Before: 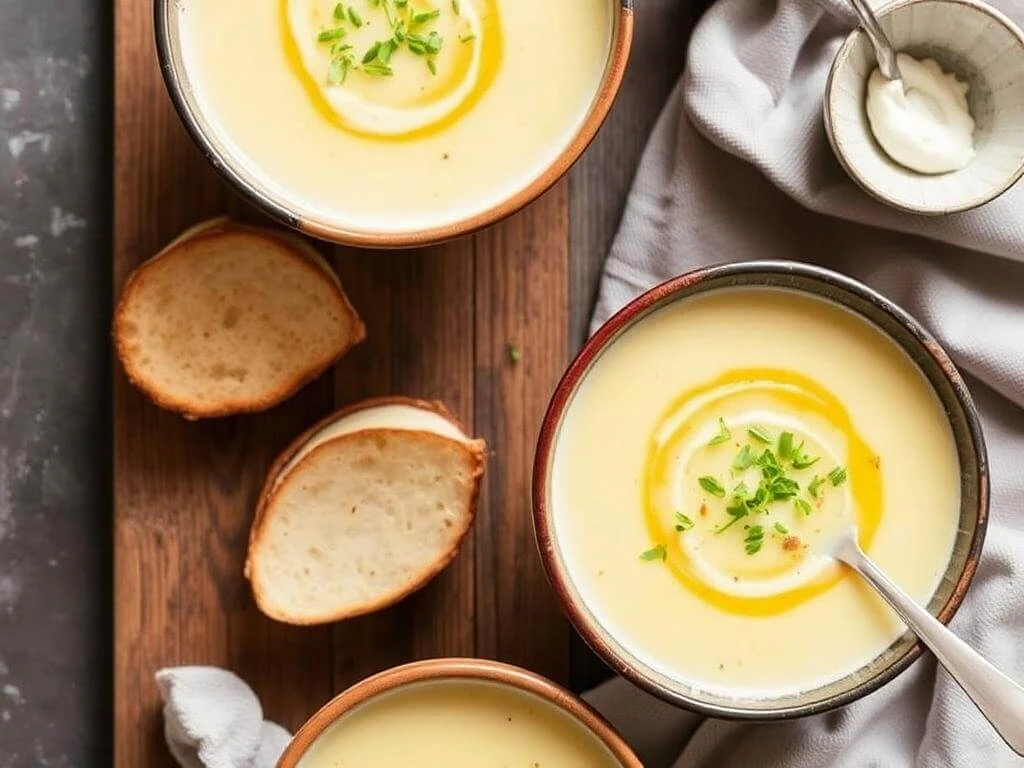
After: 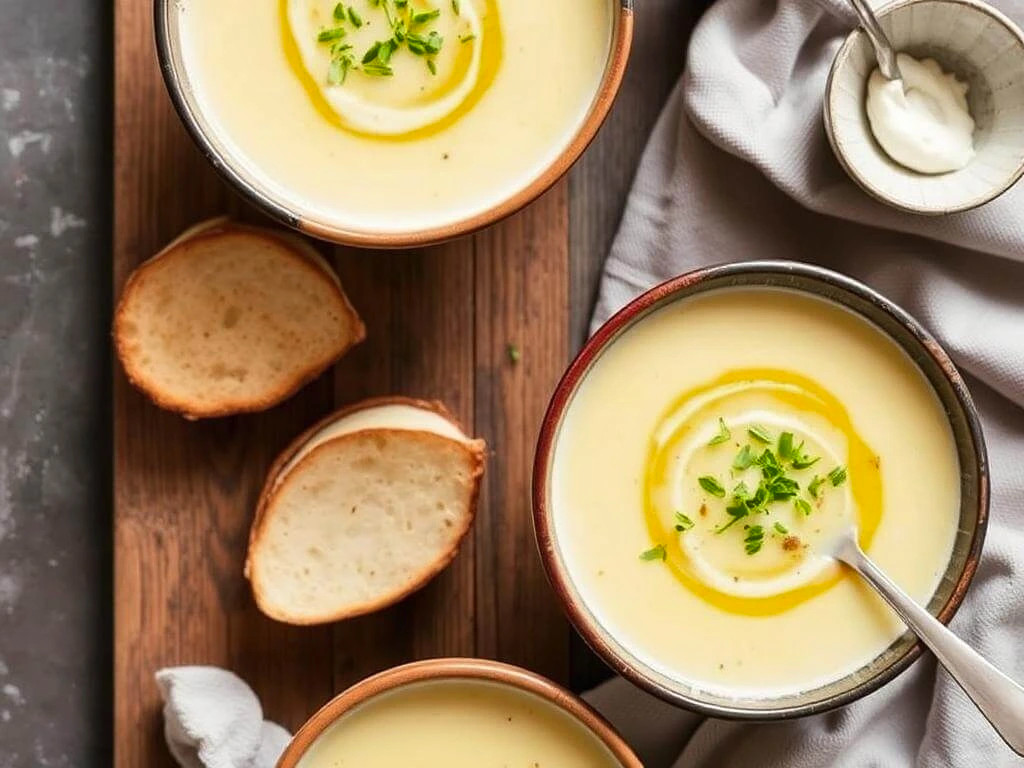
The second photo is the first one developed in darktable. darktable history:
shadows and highlights: shadows 59.3, soften with gaussian
